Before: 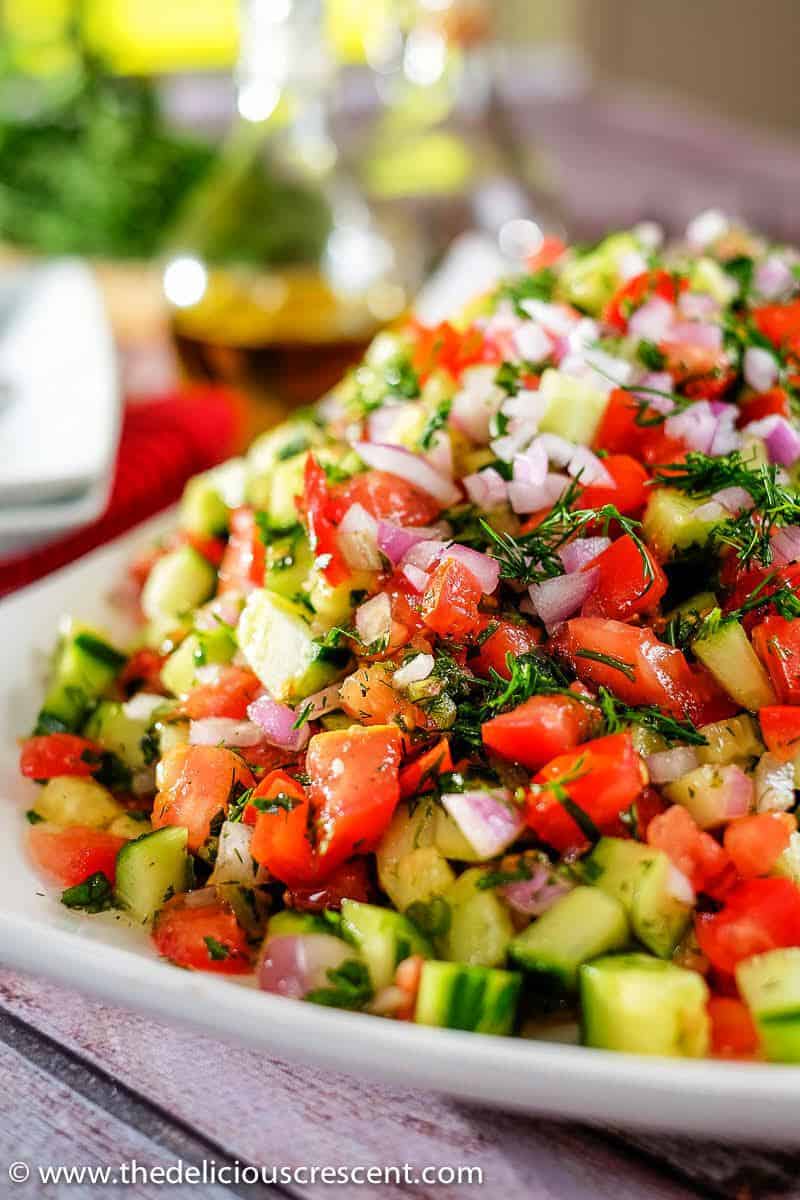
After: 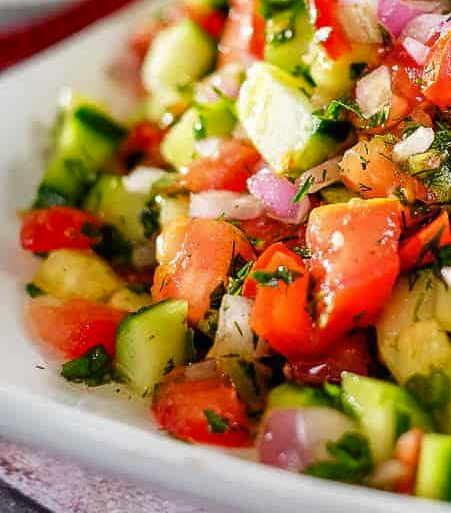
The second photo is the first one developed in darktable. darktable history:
crop: top 43.987%, right 43.516%, bottom 13.256%
shadows and highlights: radius 108.12, shadows 44.59, highlights -66.29, low approximation 0.01, soften with gaussian
